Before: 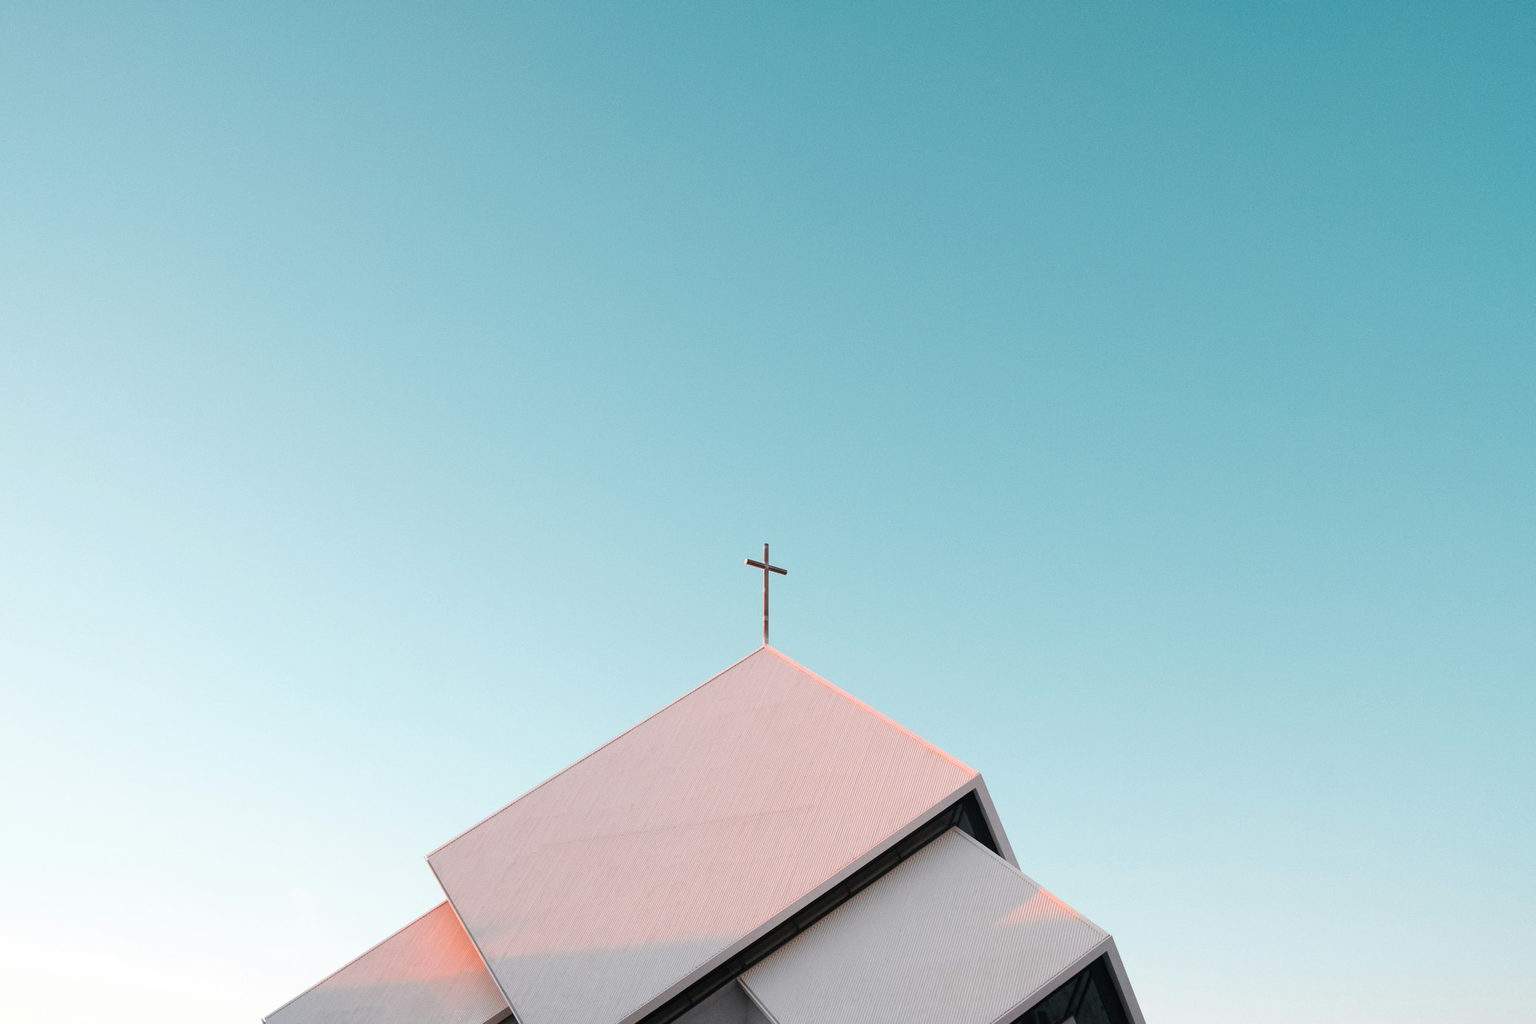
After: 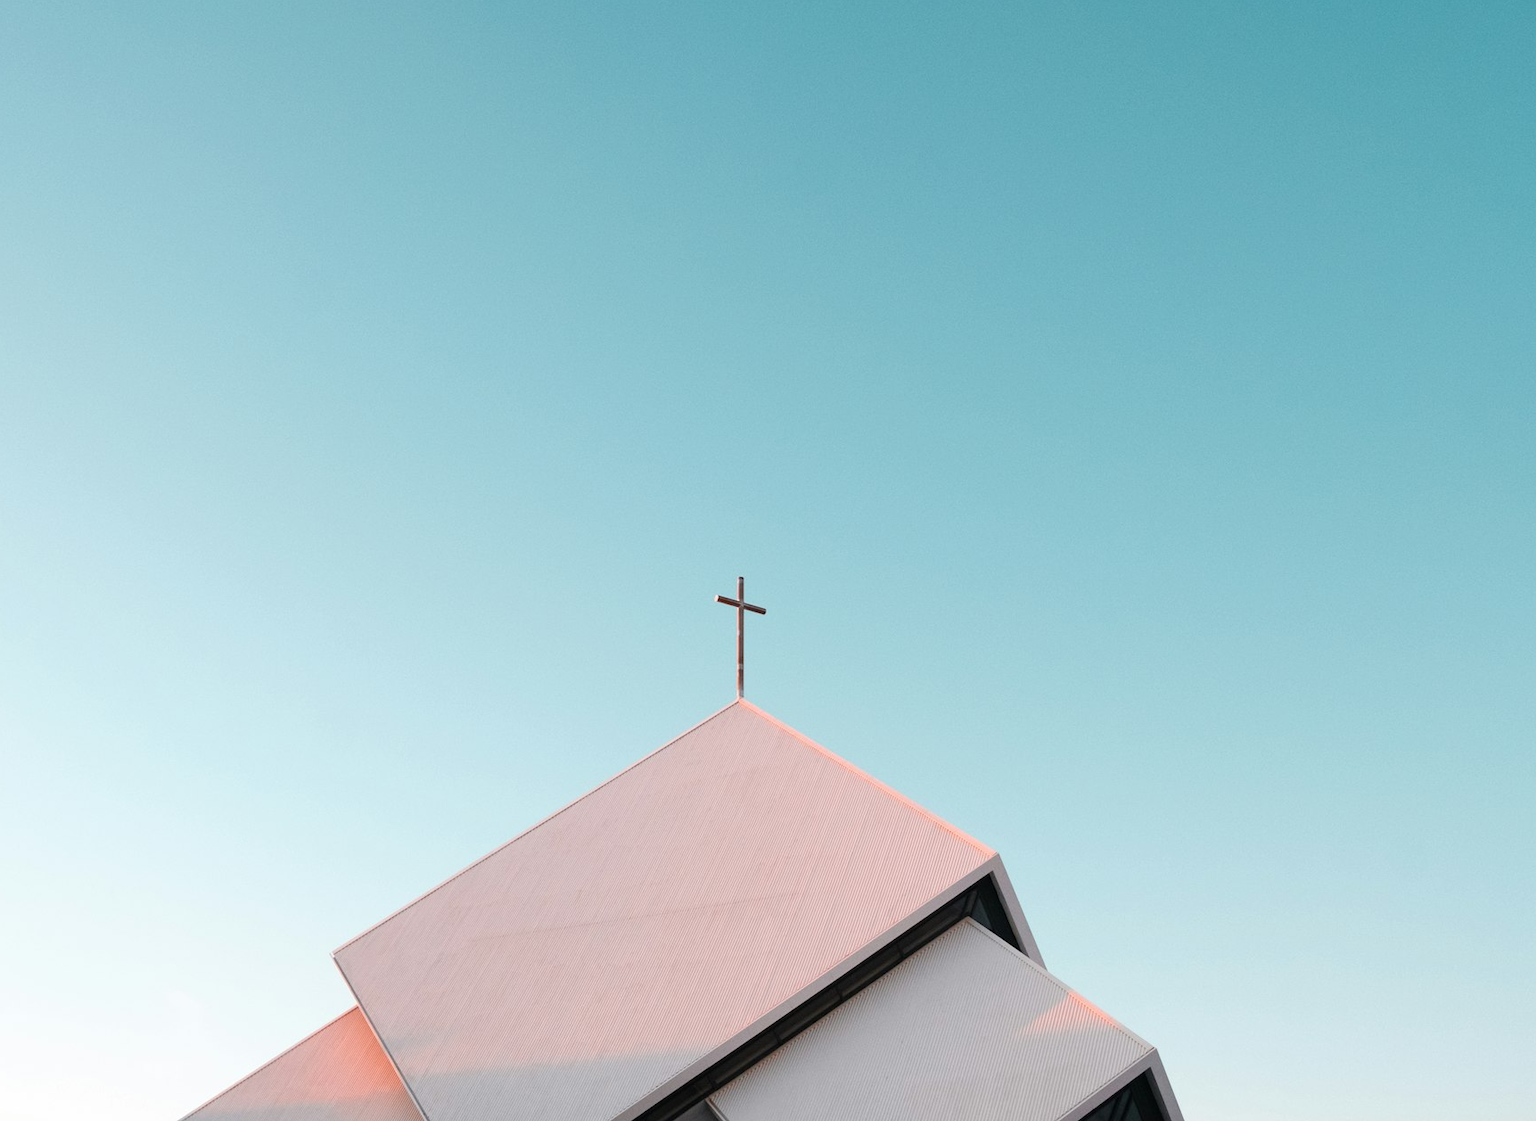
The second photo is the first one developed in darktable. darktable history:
crop: left 9.766%, top 6.229%, right 7.005%, bottom 2.607%
